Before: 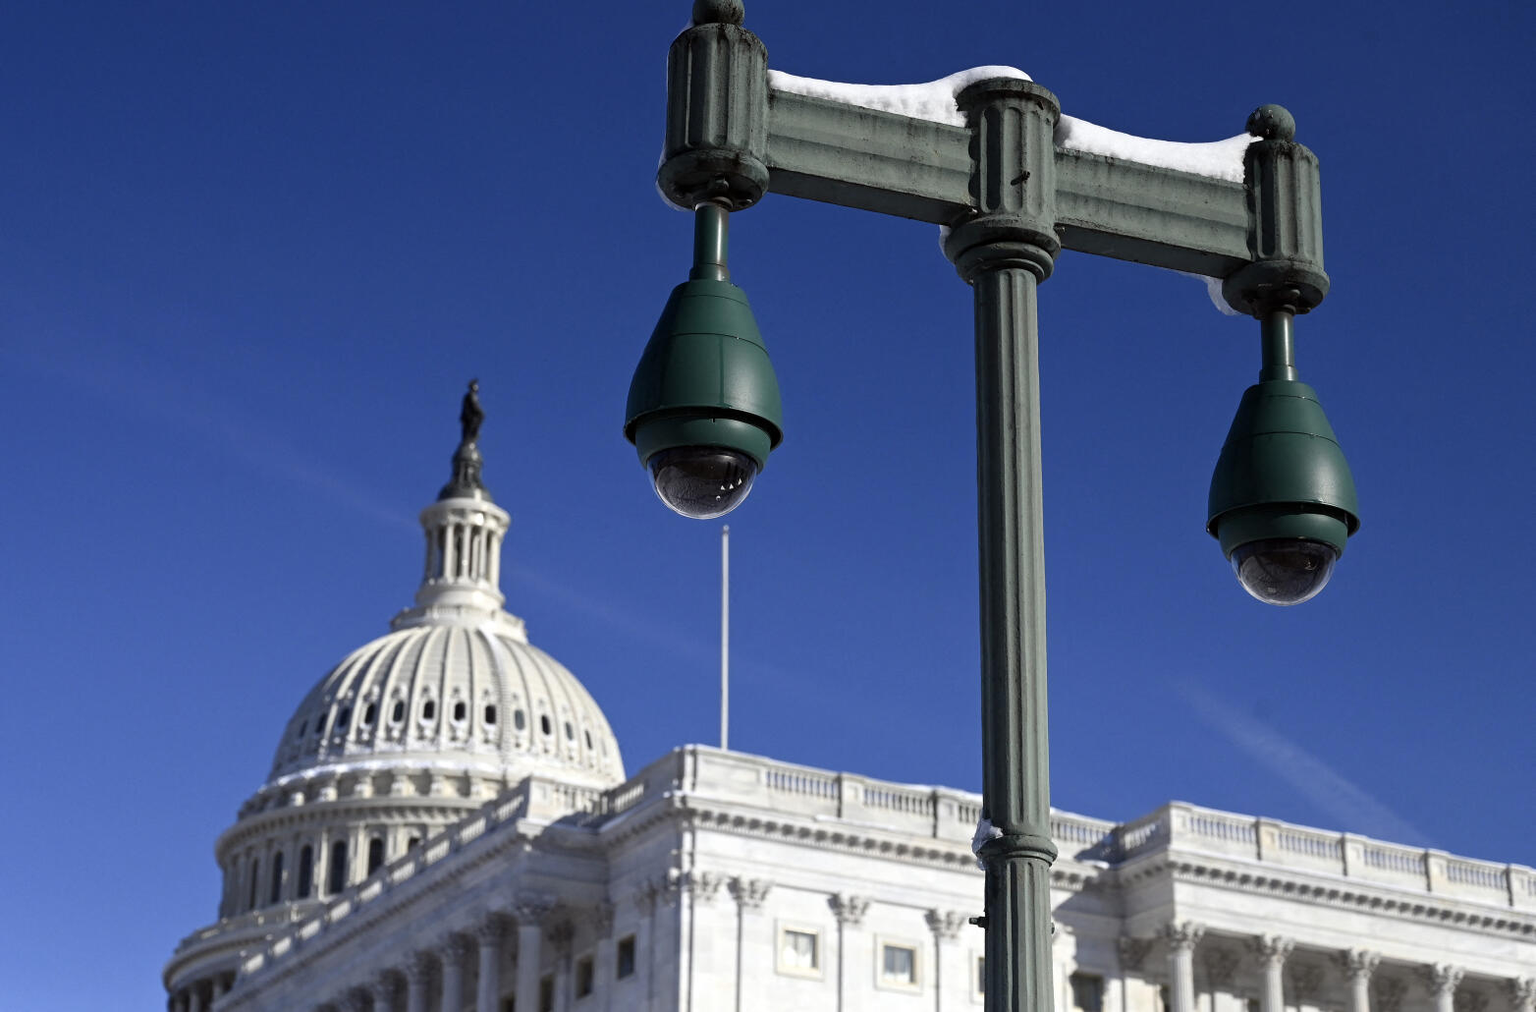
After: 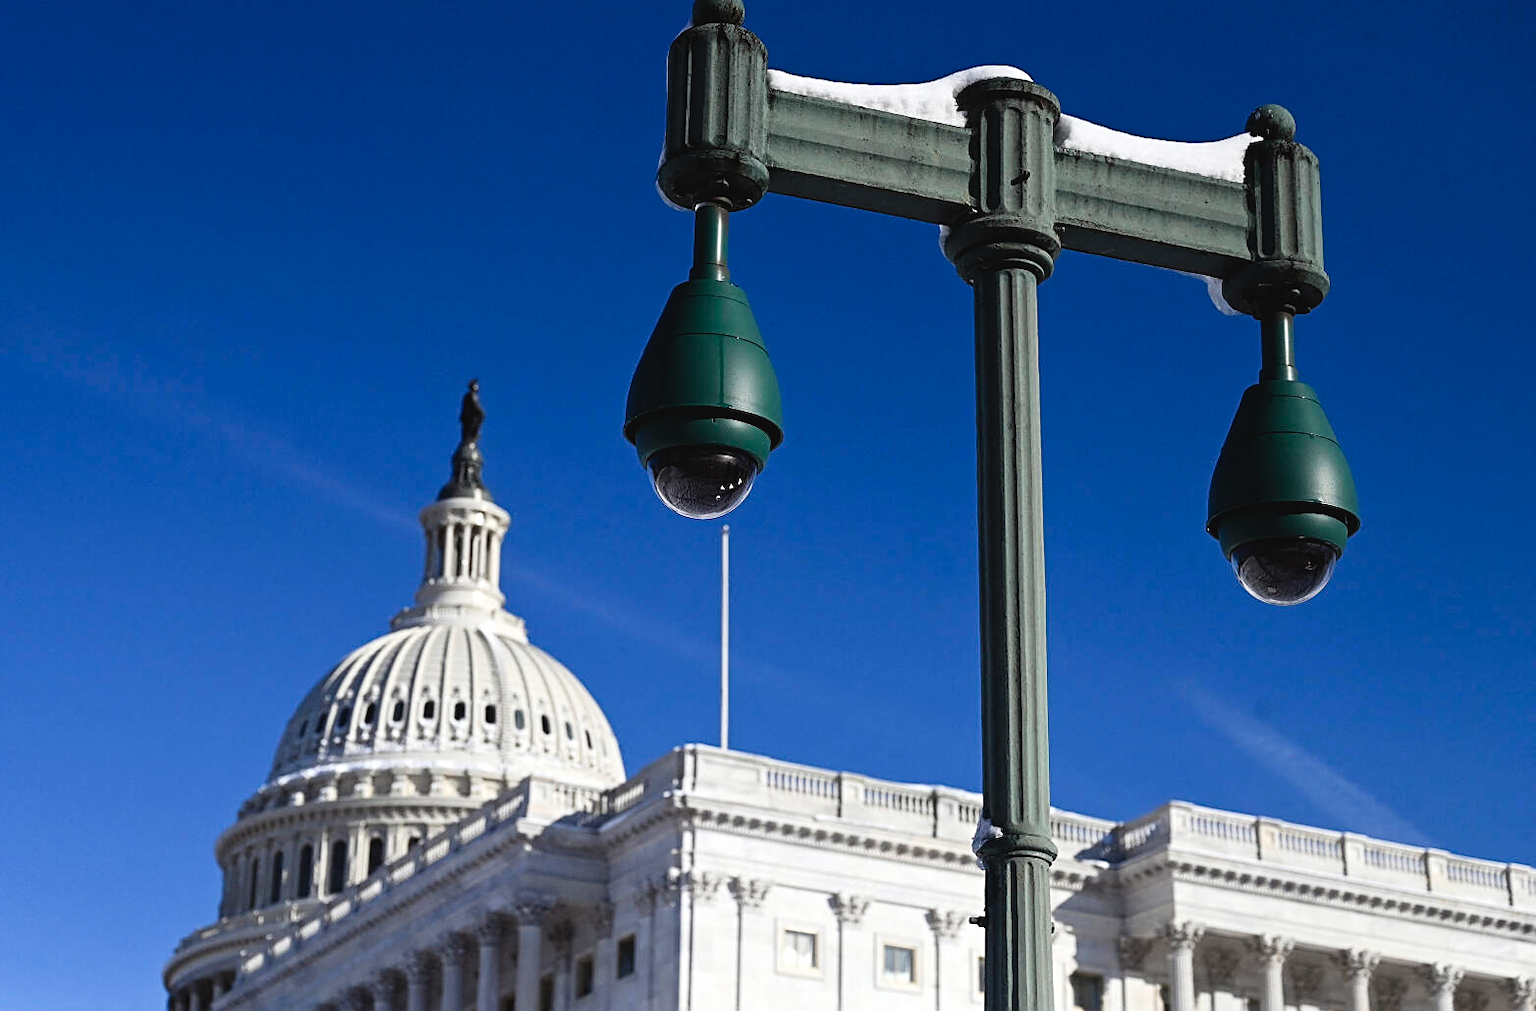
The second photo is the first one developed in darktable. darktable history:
sharpen: on, module defaults
tone curve: curves: ch0 [(0, 0.036) (0.119, 0.115) (0.461, 0.479) (0.715, 0.767) (0.817, 0.865) (1, 0.998)]; ch1 [(0, 0) (0.377, 0.416) (0.44, 0.461) (0.487, 0.49) (0.514, 0.525) (0.538, 0.561) (0.67, 0.713) (1, 1)]; ch2 [(0, 0) (0.38, 0.405) (0.463, 0.445) (0.492, 0.486) (0.529, 0.533) (0.578, 0.59) (0.653, 0.698) (1, 1)], preserve colors none
